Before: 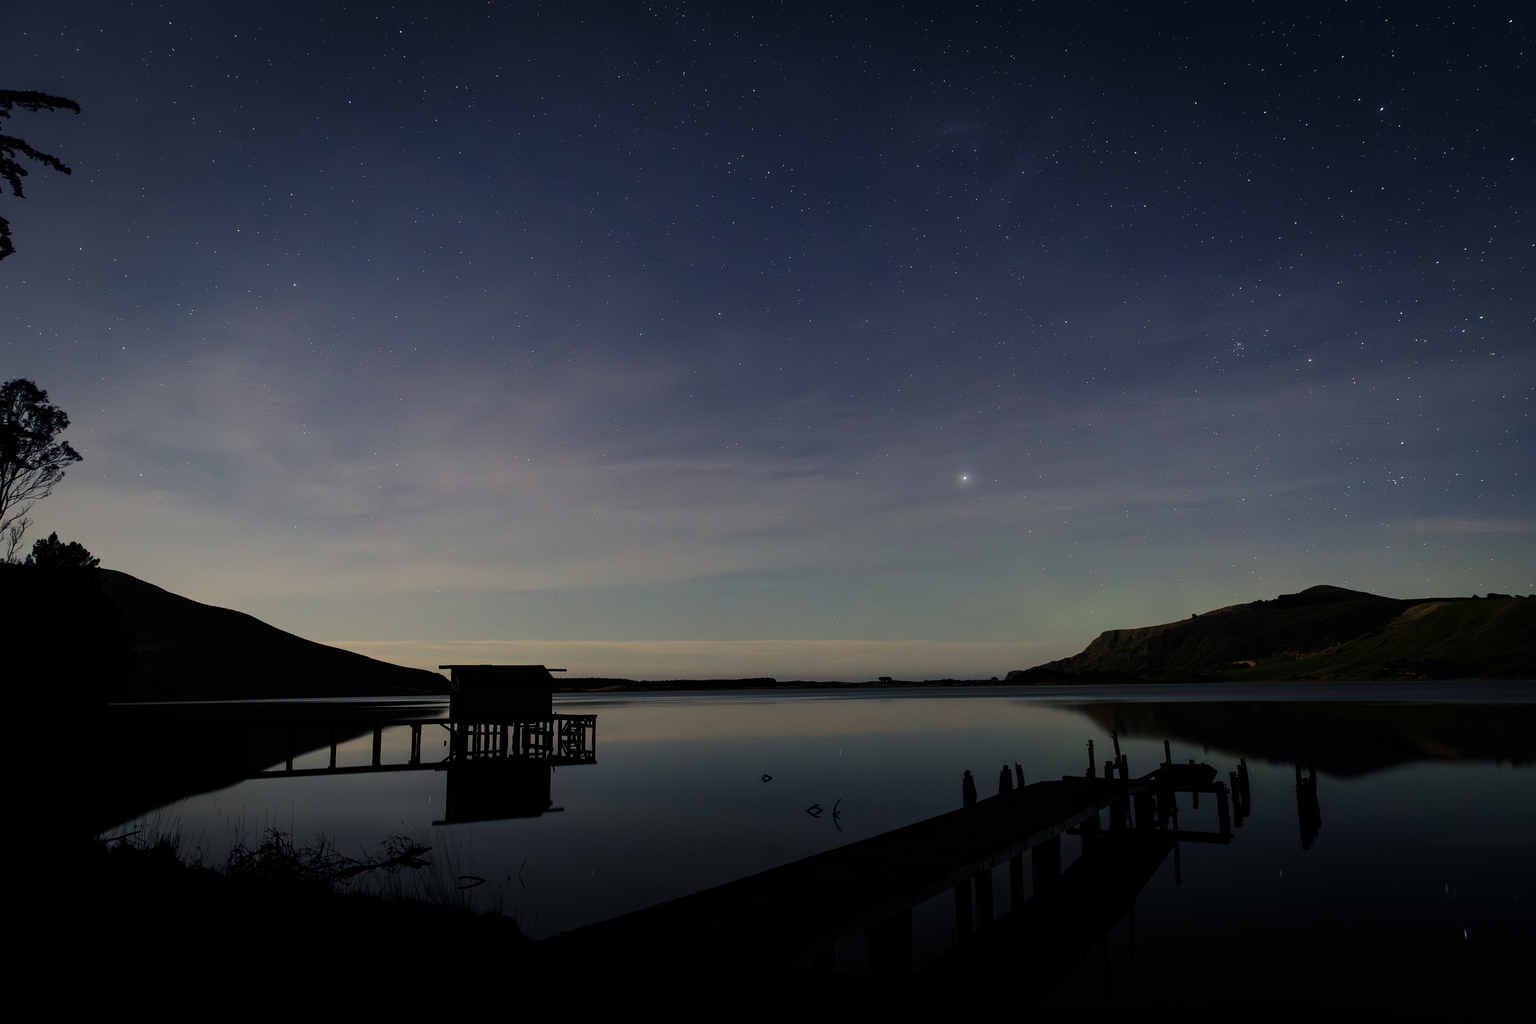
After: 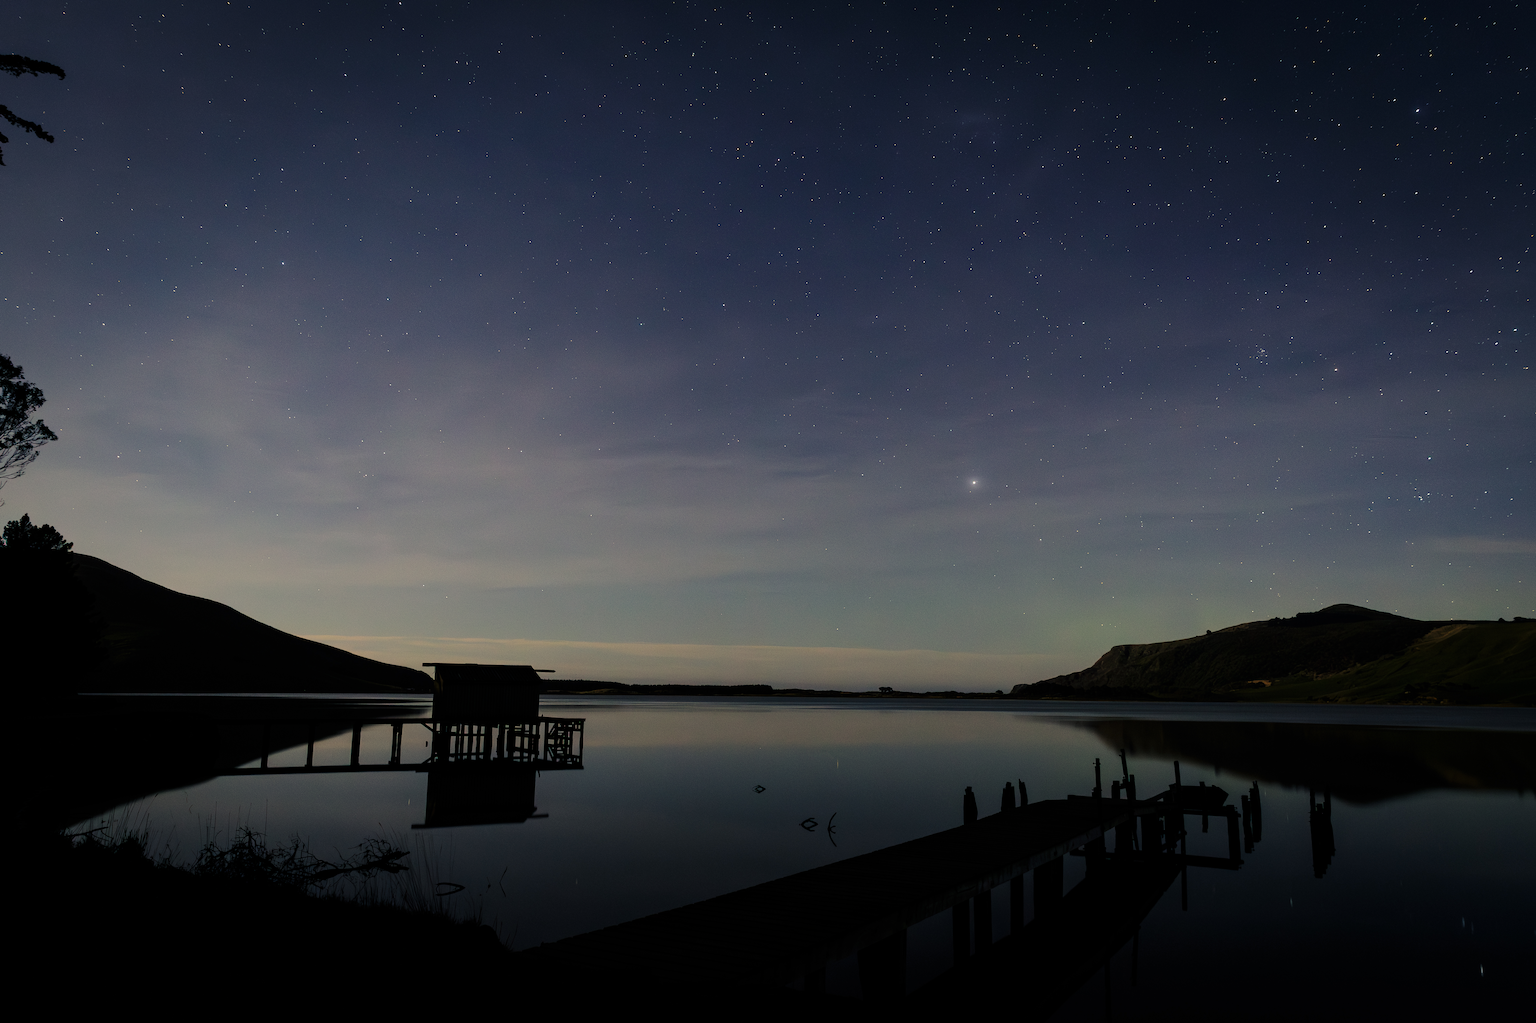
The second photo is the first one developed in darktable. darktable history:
crop and rotate: angle -1.52°
base curve: curves: ch0 [(0, 0) (0.472, 0.455) (1, 1)], preserve colors none
